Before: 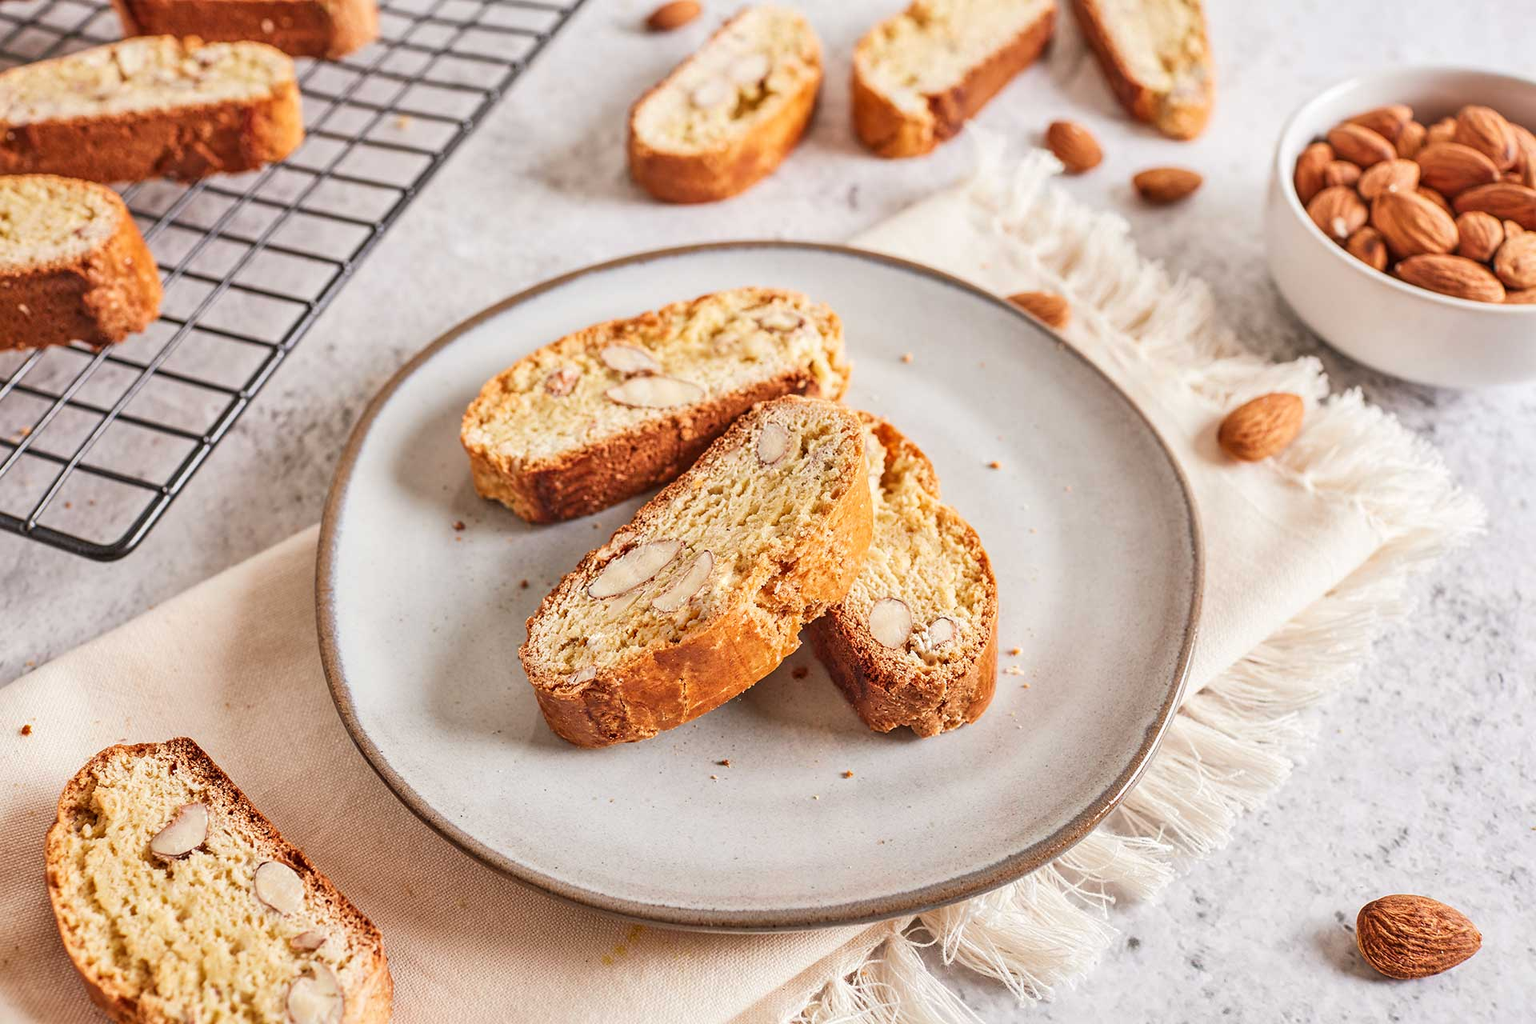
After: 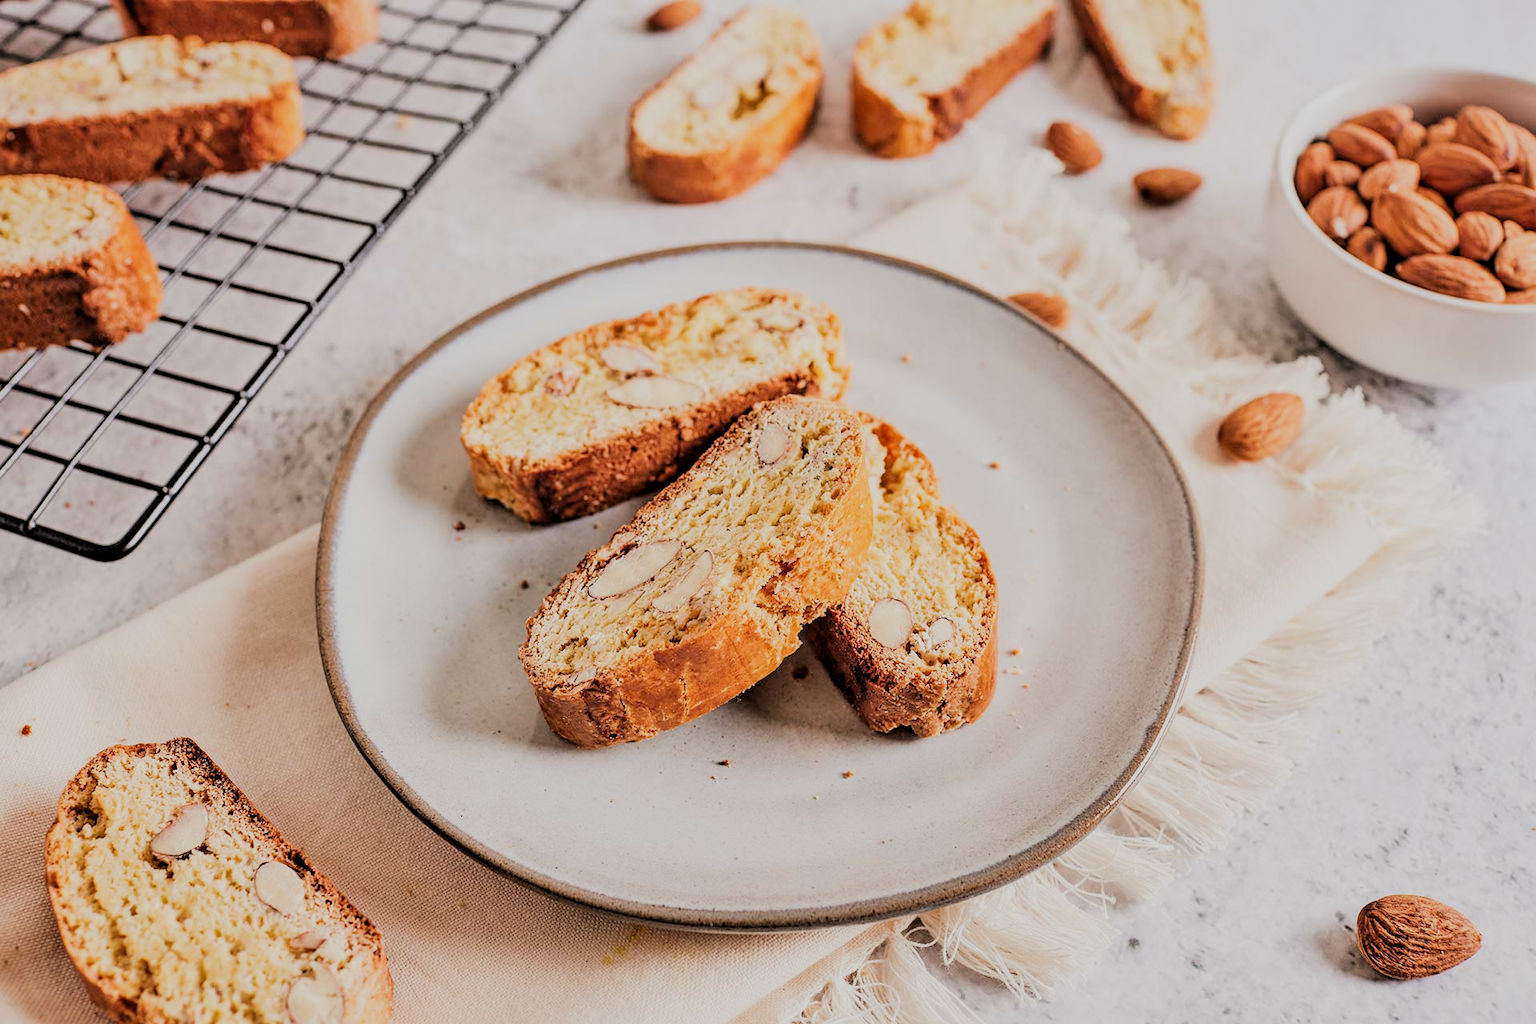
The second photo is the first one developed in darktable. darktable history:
filmic rgb: black relative exposure -3.14 EV, white relative exposure 7.01 EV, hardness 1.46, contrast 1.356, iterations of high-quality reconstruction 0
